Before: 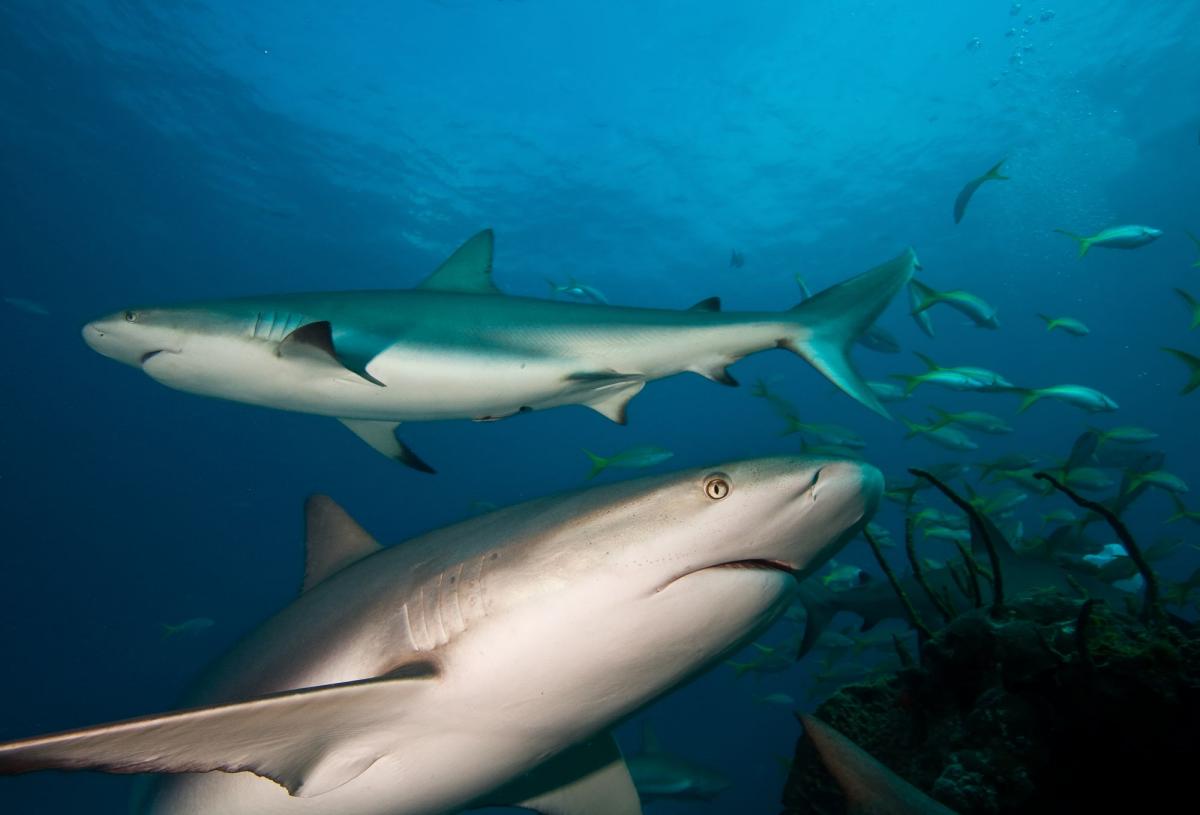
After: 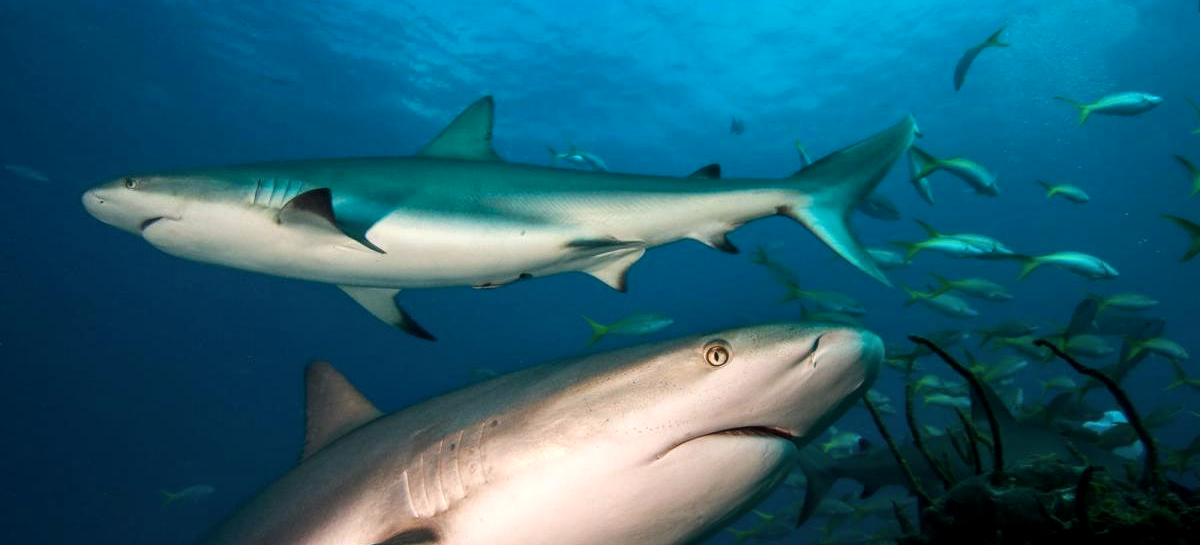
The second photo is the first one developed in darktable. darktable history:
crop: top 16.36%, bottom 16.734%
local contrast: on, module defaults
color balance rgb: power › chroma 0.287%, power › hue 22.81°, highlights gain › chroma 0.975%, highlights gain › hue 25.93°, perceptual saturation grading › global saturation -1.179%, perceptual brilliance grading › highlights 6.915%, perceptual brilliance grading › mid-tones 16.449%, perceptual brilliance grading › shadows -5.41%, global vibrance 20%
